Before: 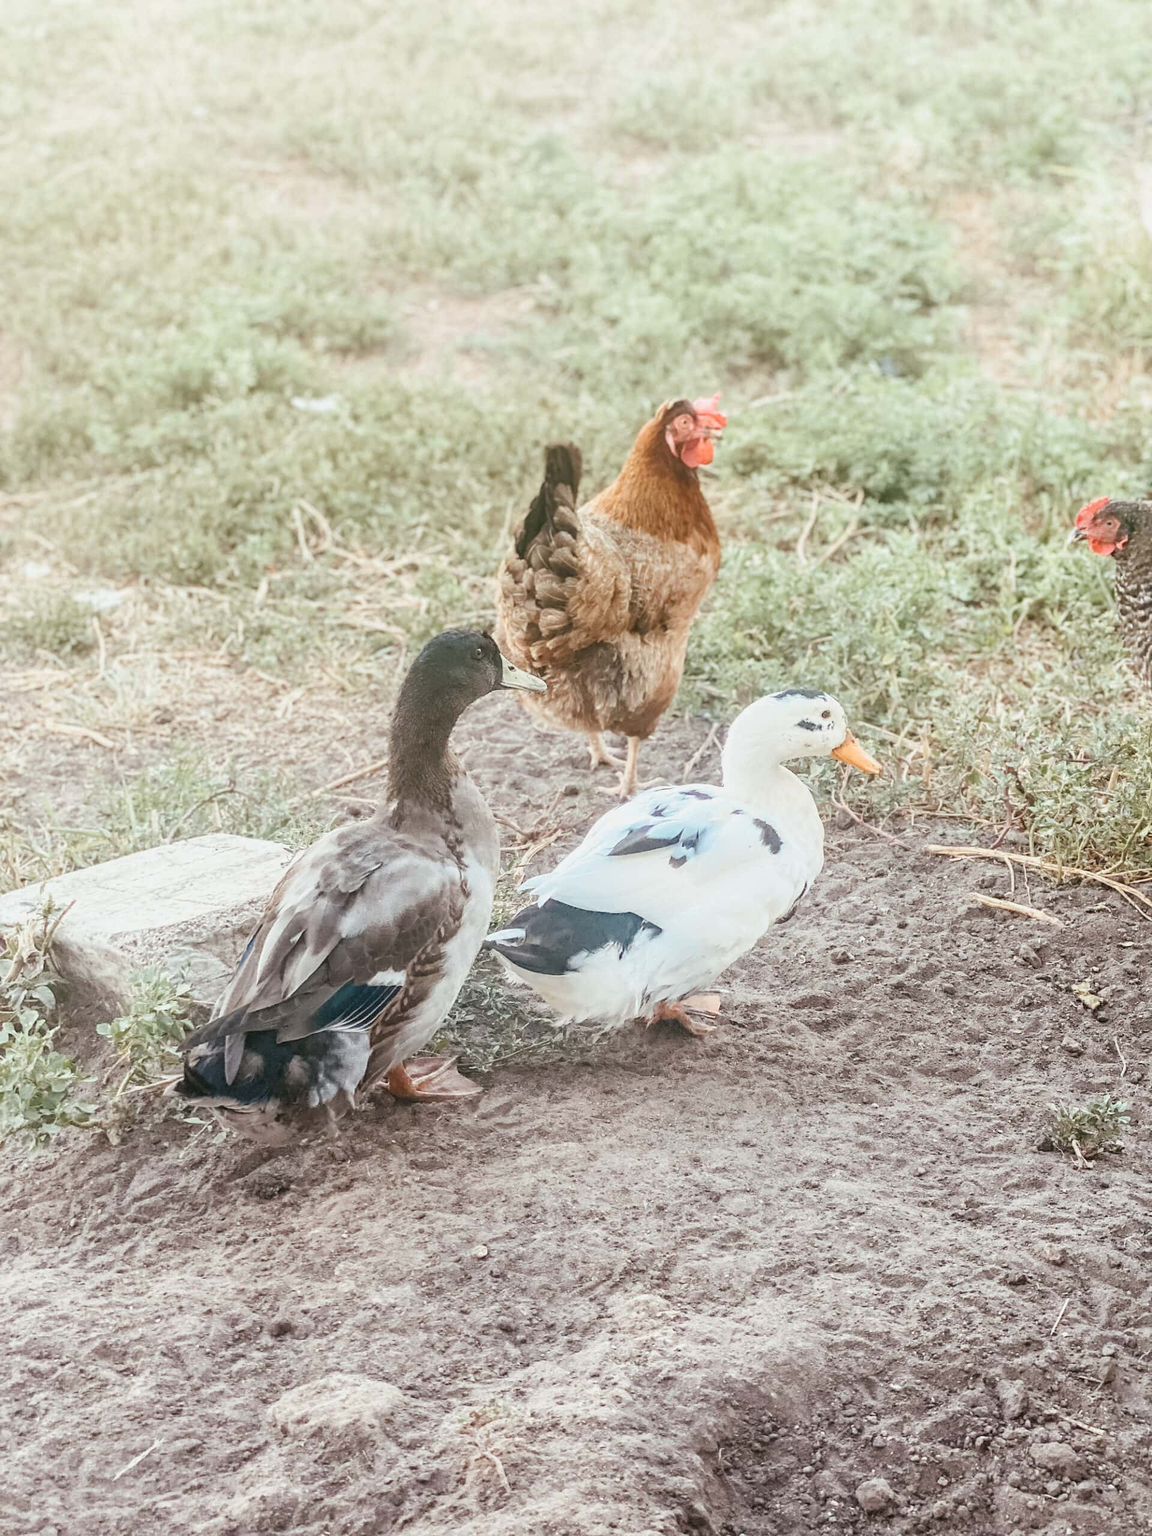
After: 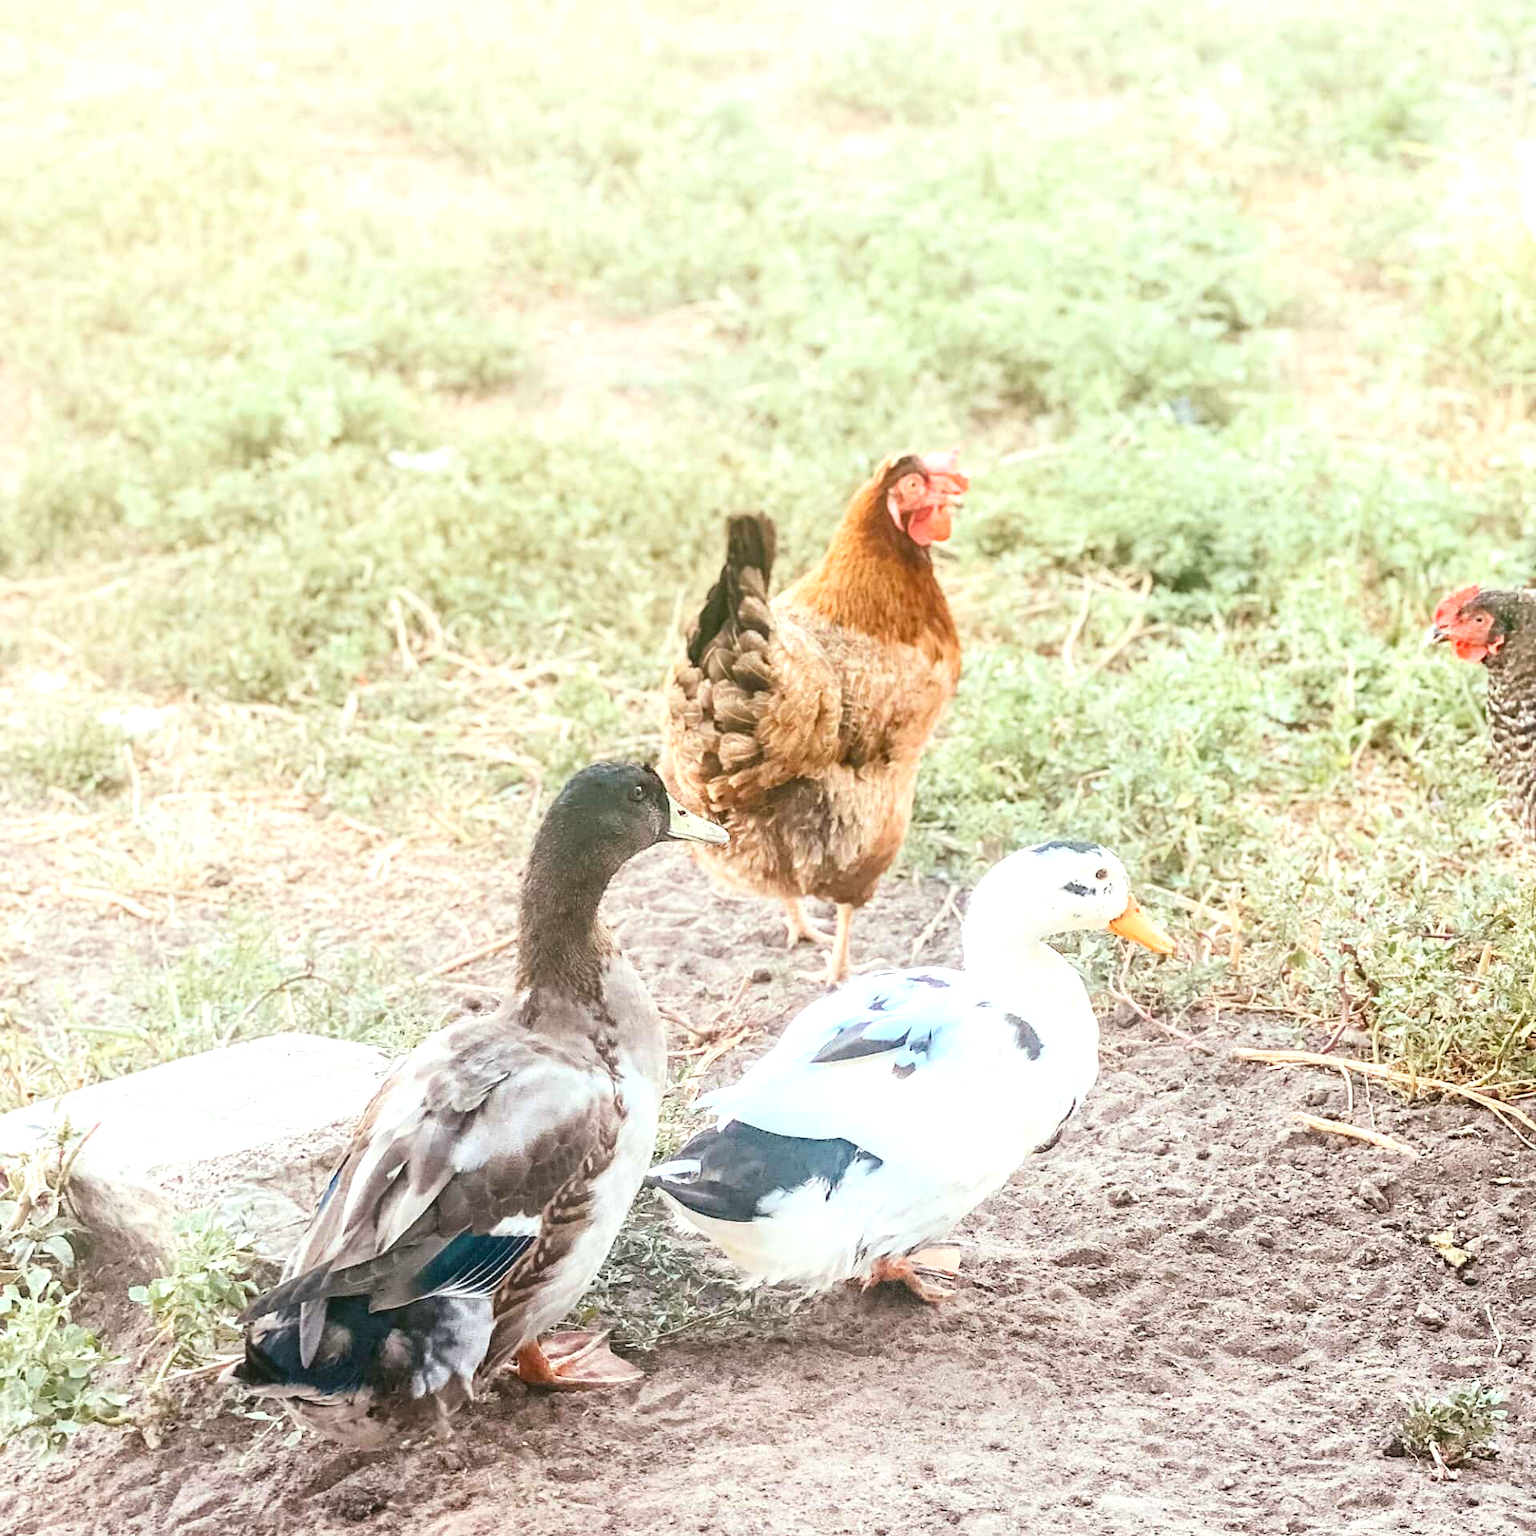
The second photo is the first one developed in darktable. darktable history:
contrast brightness saturation: contrast 0.16, saturation 0.32
exposure: black level correction 0.001, exposure 0.5 EV, compensate exposure bias true, compensate highlight preservation false
crop: top 3.857%, bottom 21.132%
